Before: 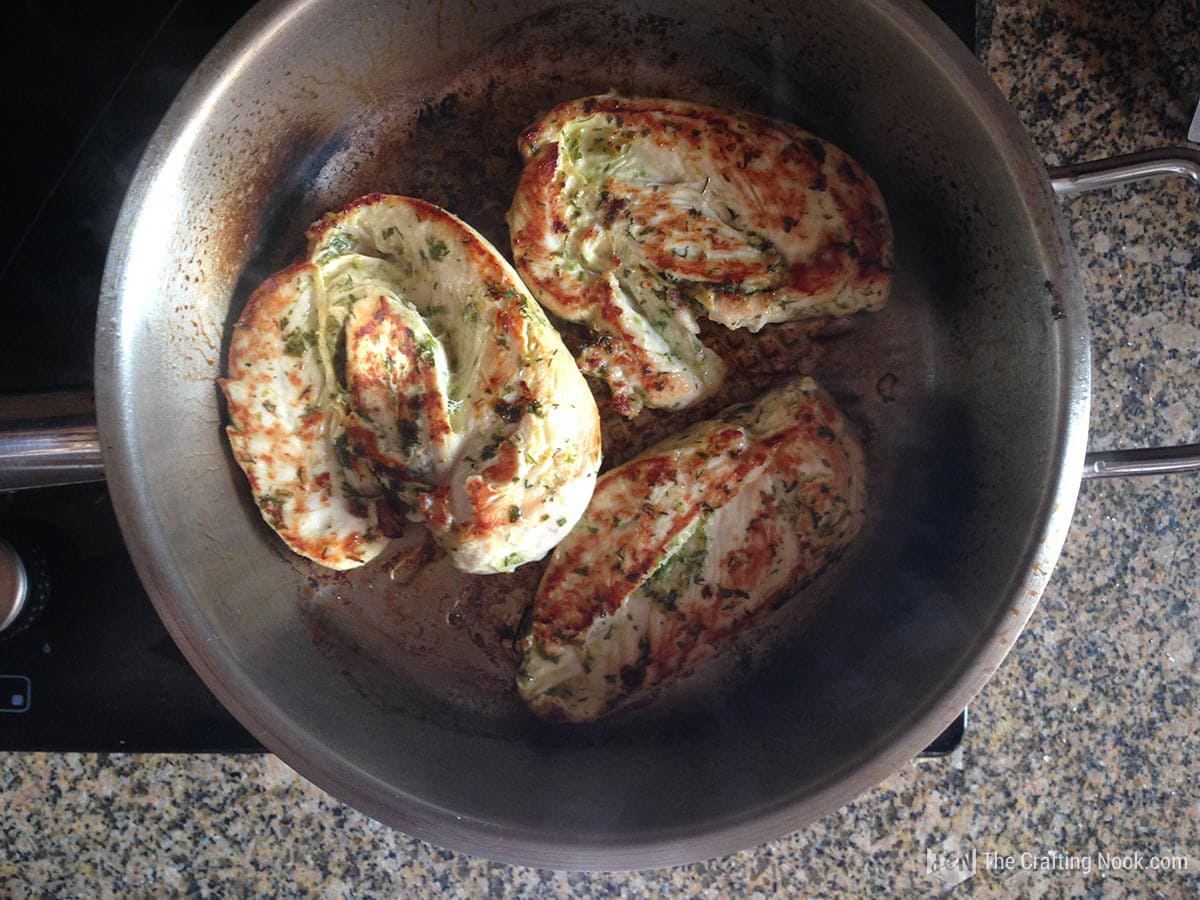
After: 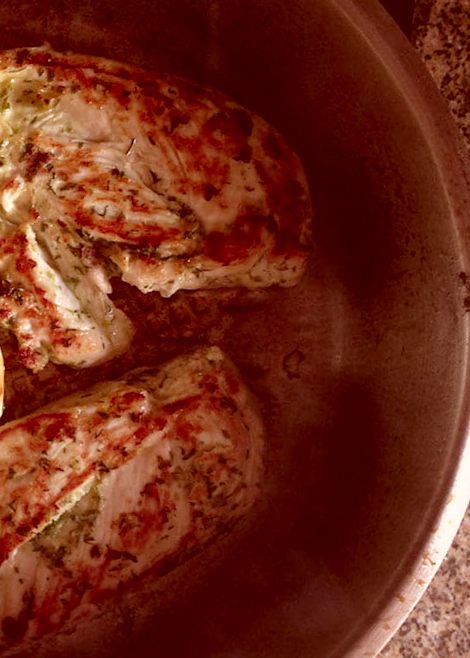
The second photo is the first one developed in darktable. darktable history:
crop and rotate: left 49.936%, top 10.094%, right 13.136%, bottom 24.256%
color correction: highlights a* 9.03, highlights b* 8.71, shadows a* 40, shadows b* 40, saturation 0.8
rotate and perspective: rotation 5.12°, automatic cropping off
